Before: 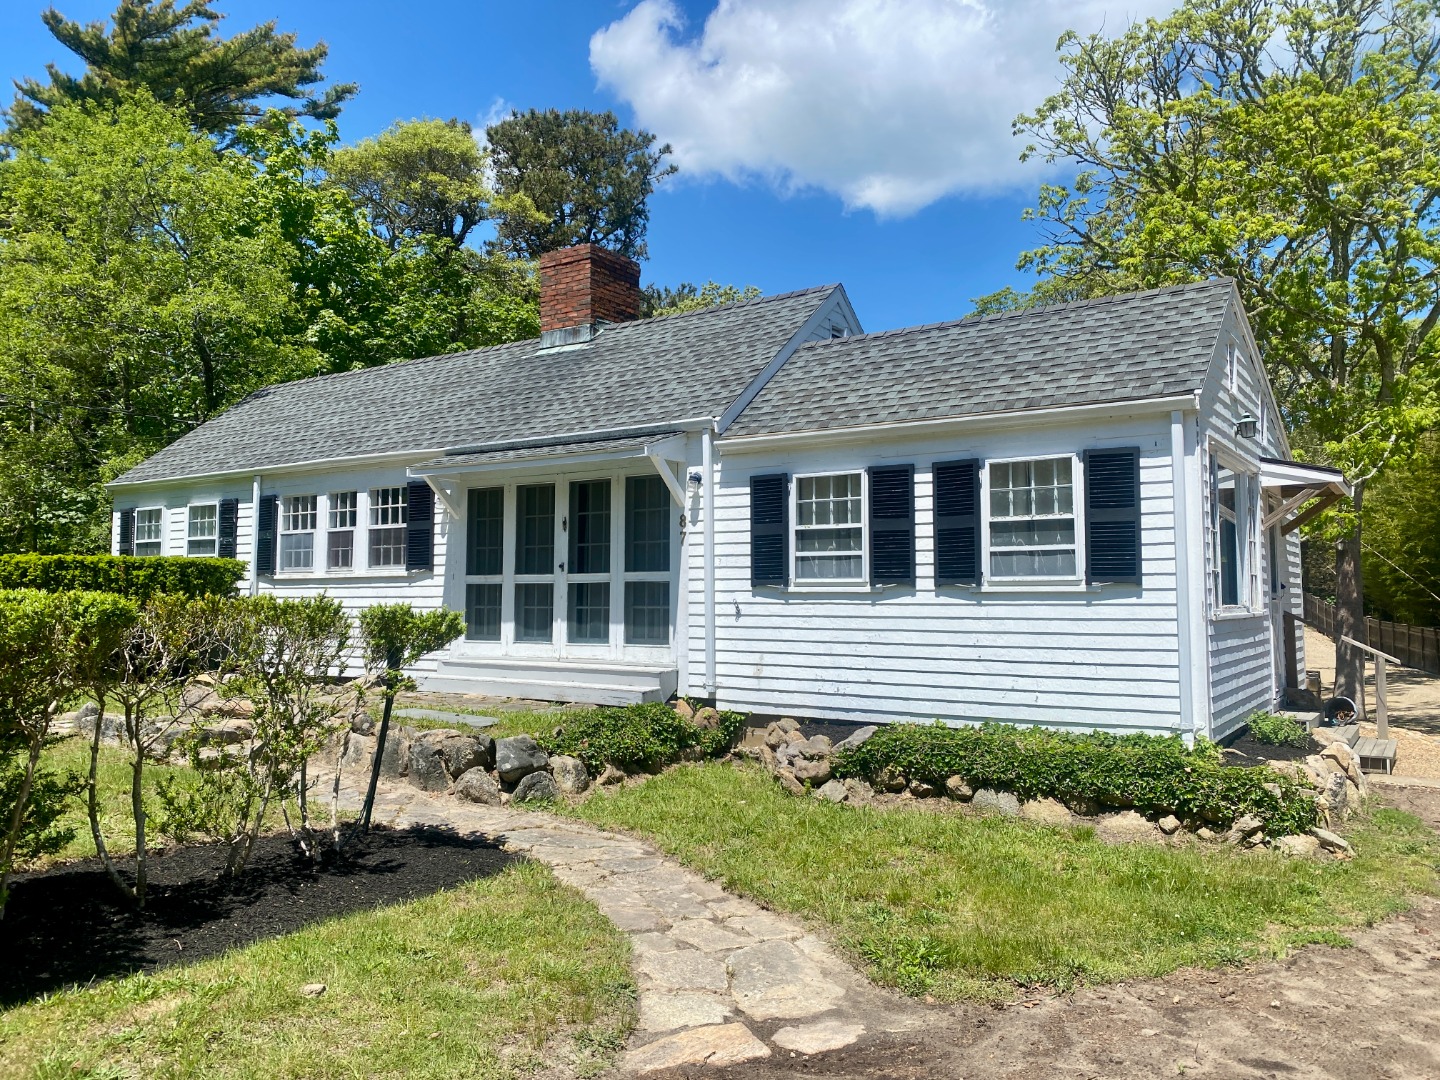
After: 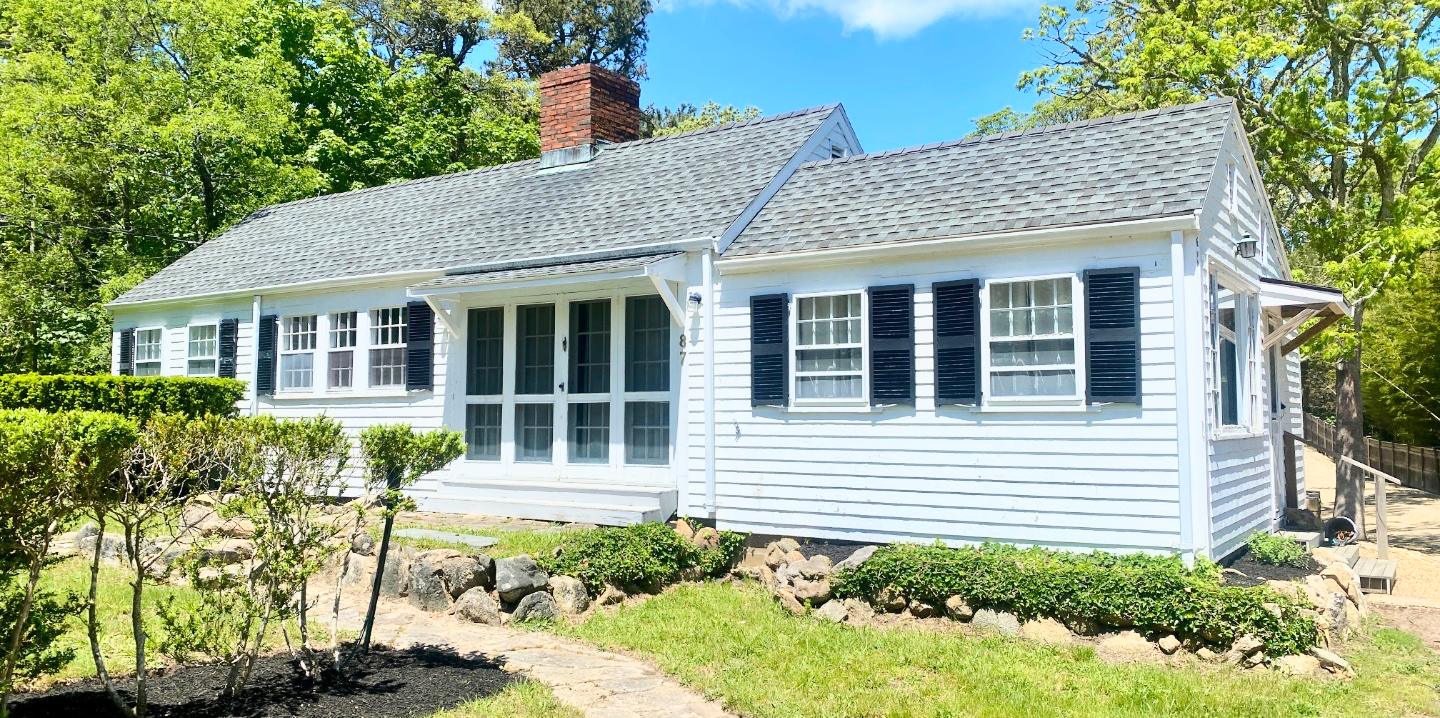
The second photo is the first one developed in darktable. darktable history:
tone equalizer: on, module defaults
base curve: curves: ch0 [(0, 0) (0.025, 0.046) (0.112, 0.277) (0.467, 0.74) (0.814, 0.929) (1, 0.942)]
crop: top 16.727%, bottom 16.727%
